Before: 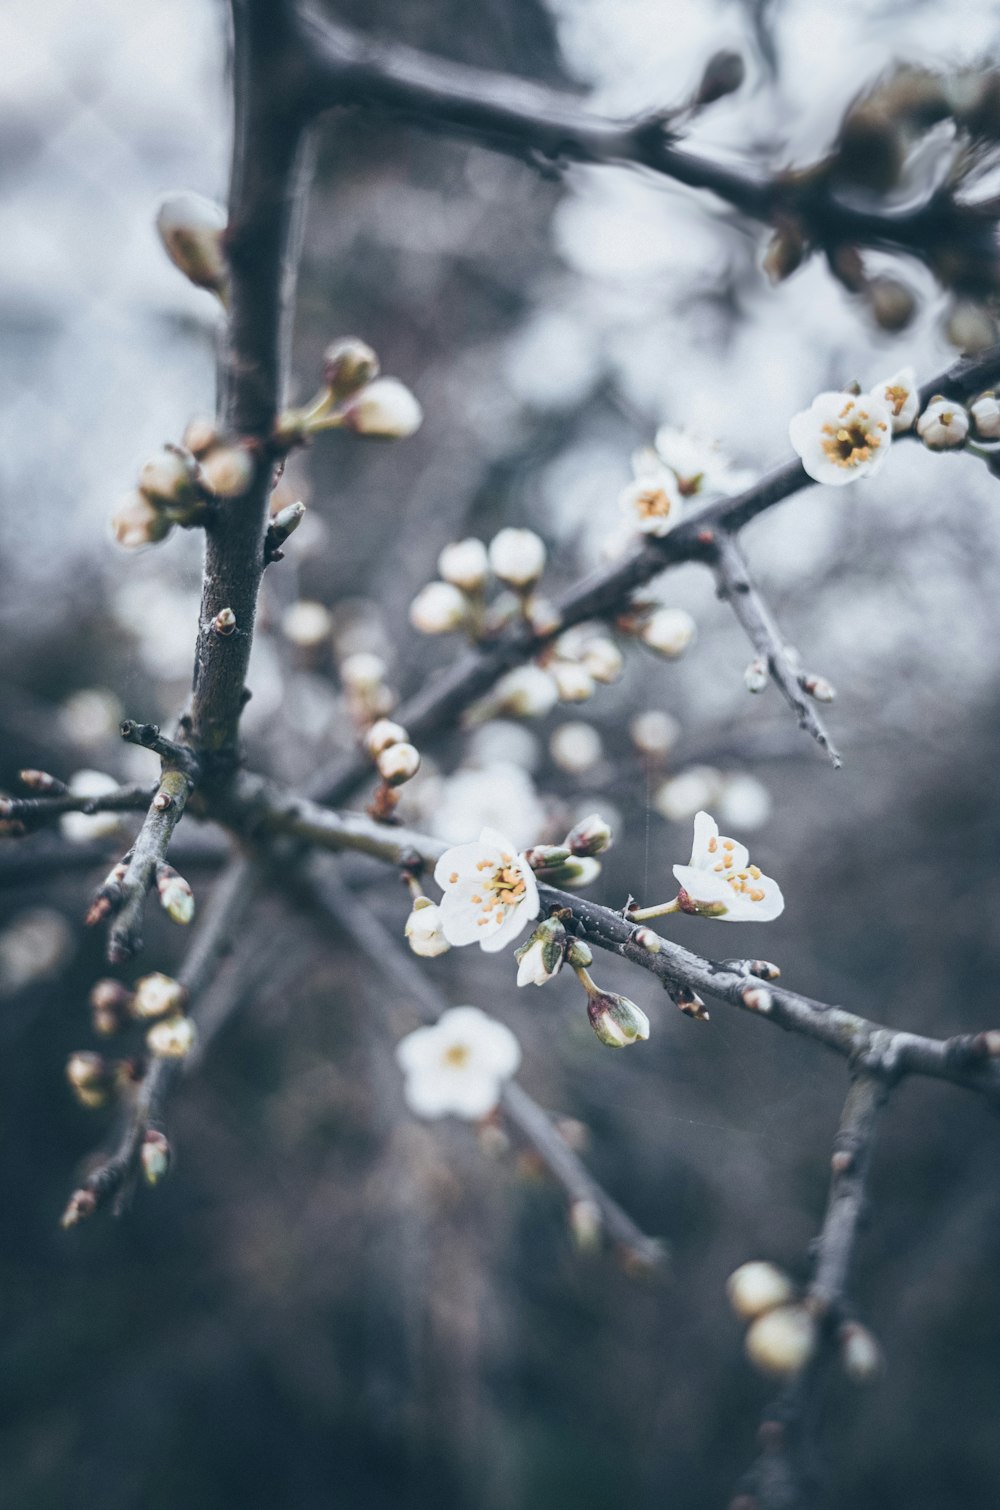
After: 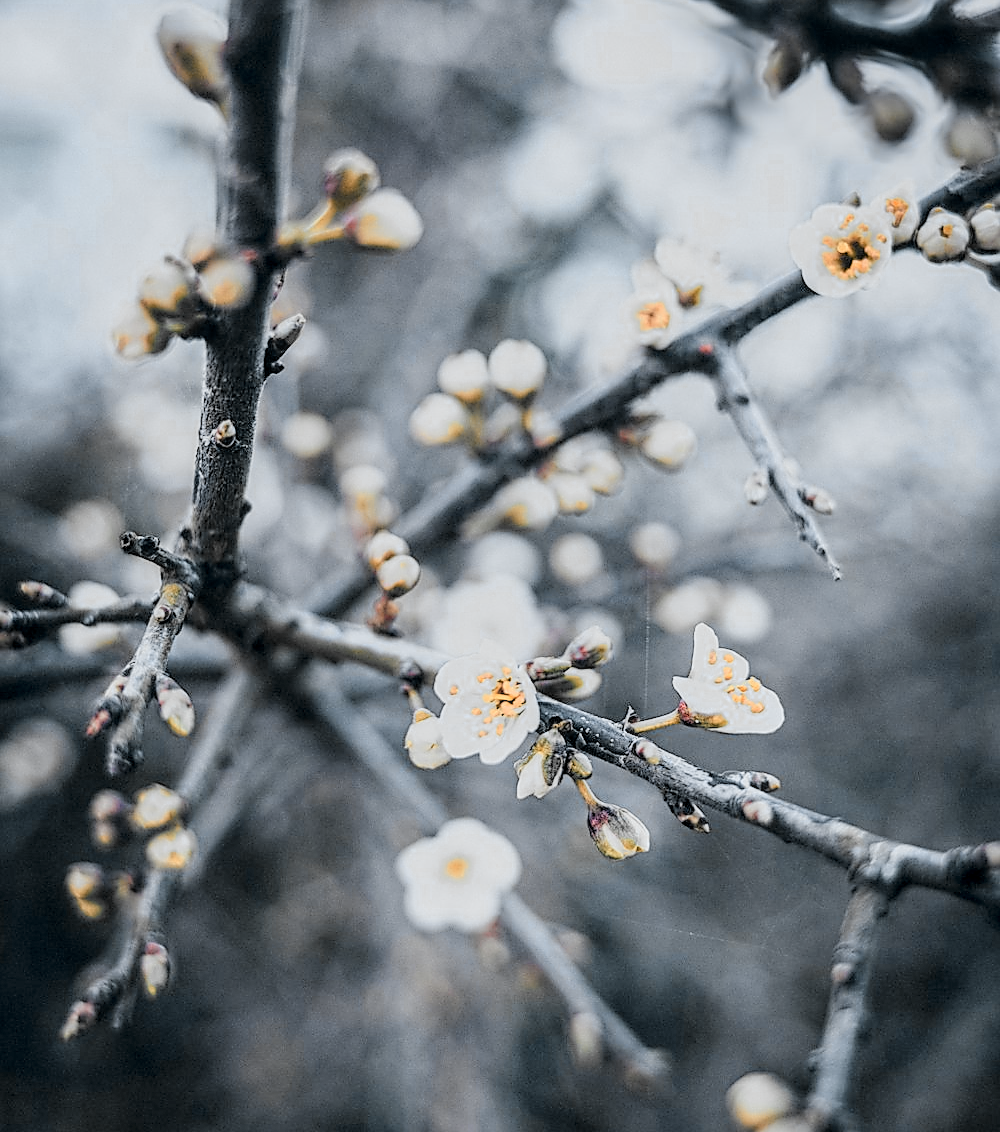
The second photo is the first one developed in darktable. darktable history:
filmic rgb: black relative exposure -4.88 EV, hardness 2.82
tone curve: curves: ch0 [(0, 0) (0.07, 0.052) (0.23, 0.254) (0.486, 0.53) (0.822, 0.825) (0.994, 0.955)]; ch1 [(0, 0) (0.226, 0.261) (0.379, 0.442) (0.469, 0.472) (0.495, 0.495) (0.514, 0.504) (0.561, 0.568) (0.59, 0.612) (1, 1)]; ch2 [(0, 0) (0.269, 0.299) (0.459, 0.441) (0.498, 0.499) (0.523, 0.52) (0.551, 0.576) (0.629, 0.643) (0.659, 0.681) (0.718, 0.764) (1, 1)], color space Lab, independent channels, preserve colors none
crop and rotate: top 12.5%, bottom 12.5%
exposure: compensate highlight preservation false
color zones: curves: ch0 [(0.009, 0.528) (0.136, 0.6) (0.255, 0.586) (0.39, 0.528) (0.522, 0.584) (0.686, 0.736) (0.849, 0.561)]; ch1 [(0.045, 0.781) (0.14, 0.416) (0.257, 0.695) (0.442, 0.032) (0.738, 0.338) (0.818, 0.632) (0.891, 0.741) (1, 0.704)]; ch2 [(0, 0.667) (0.141, 0.52) (0.26, 0.37) (0.474, 0.432) (0.743, 0.286)]
sharpen: radius 1.4, amount 1.25, threshold 0.7
local contrast: on, module defaults
